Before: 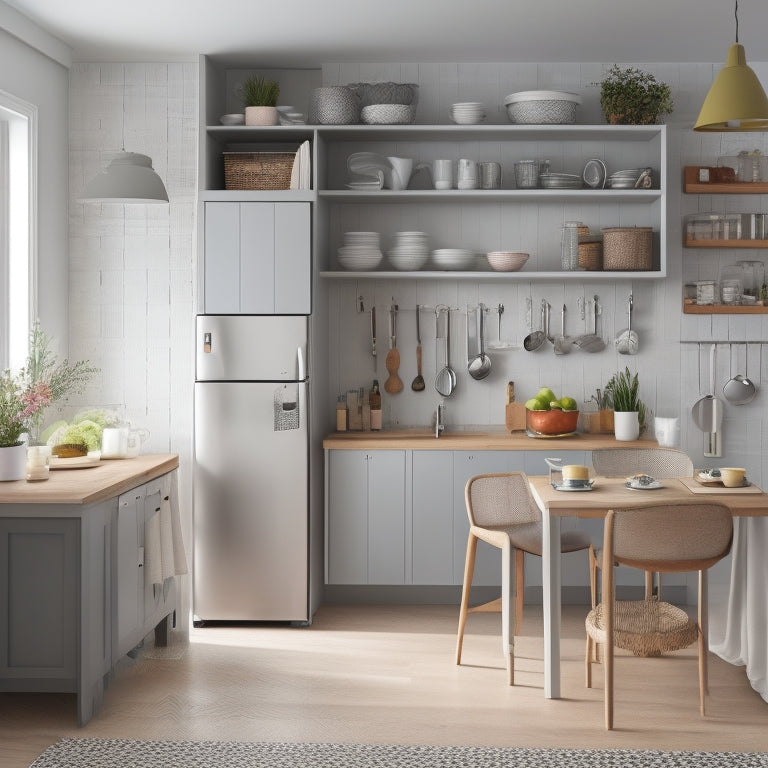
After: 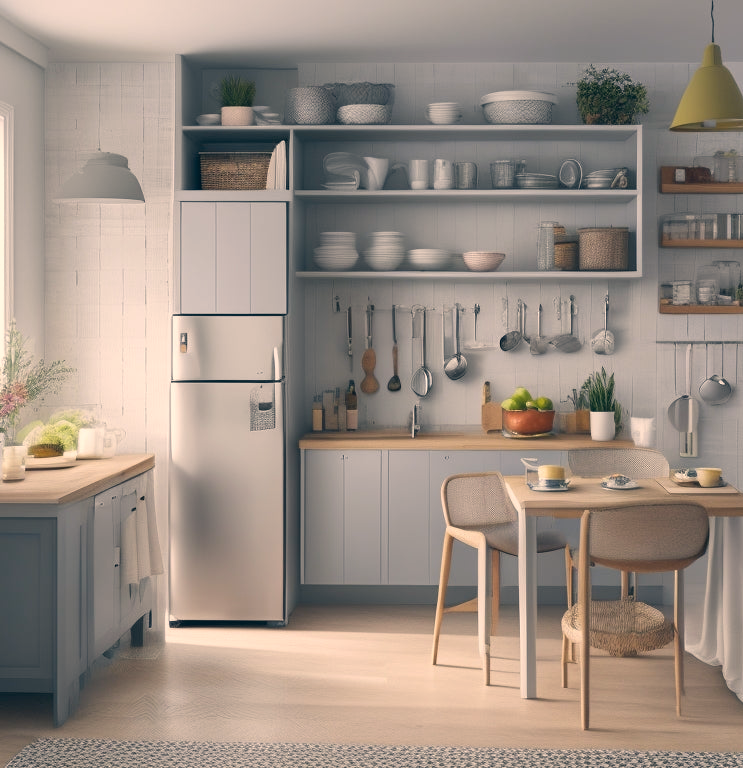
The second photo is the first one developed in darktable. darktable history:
crop and rotate: left 3.22%
color correction: highlights a* 10.32, highlights b* 14.73, shadows a* -10.35, shadows b* -15.12
